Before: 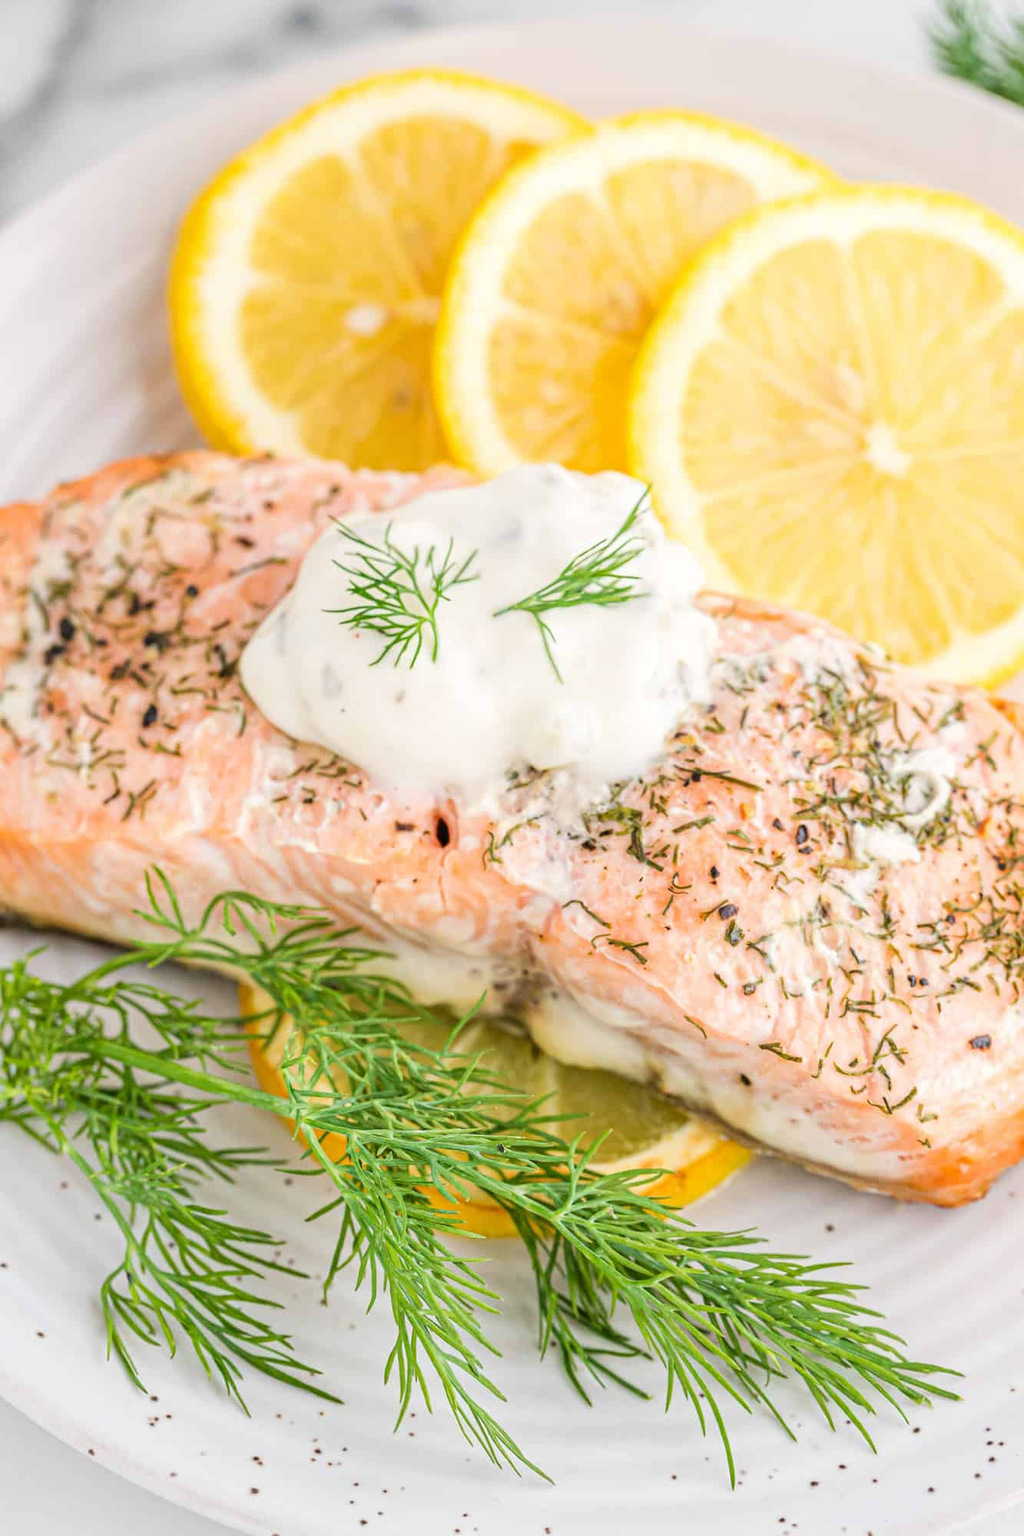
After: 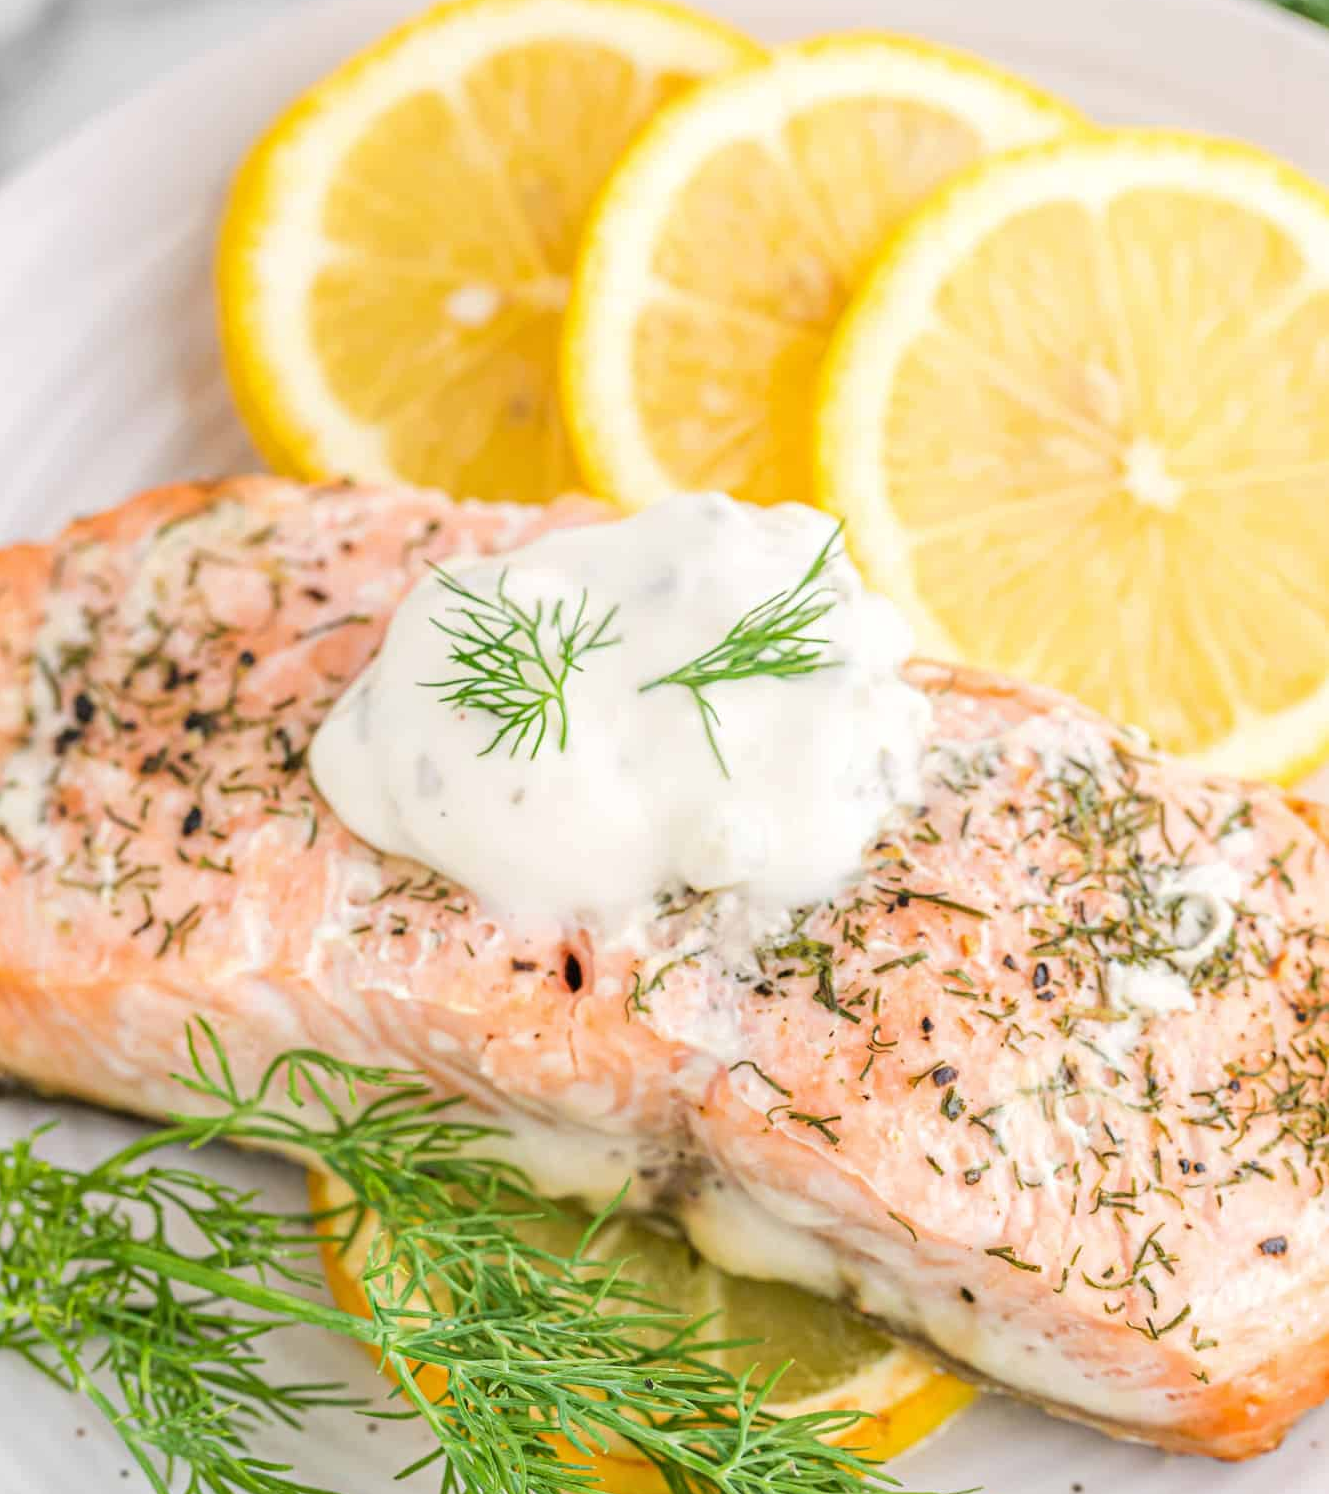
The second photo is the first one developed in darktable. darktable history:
crop: left 0.228%, top 5.557%, bottom 19.738%
tone equalizer: edges refinement/feathering 500, mask exposure compensation -1.57 EV, preserve details no
